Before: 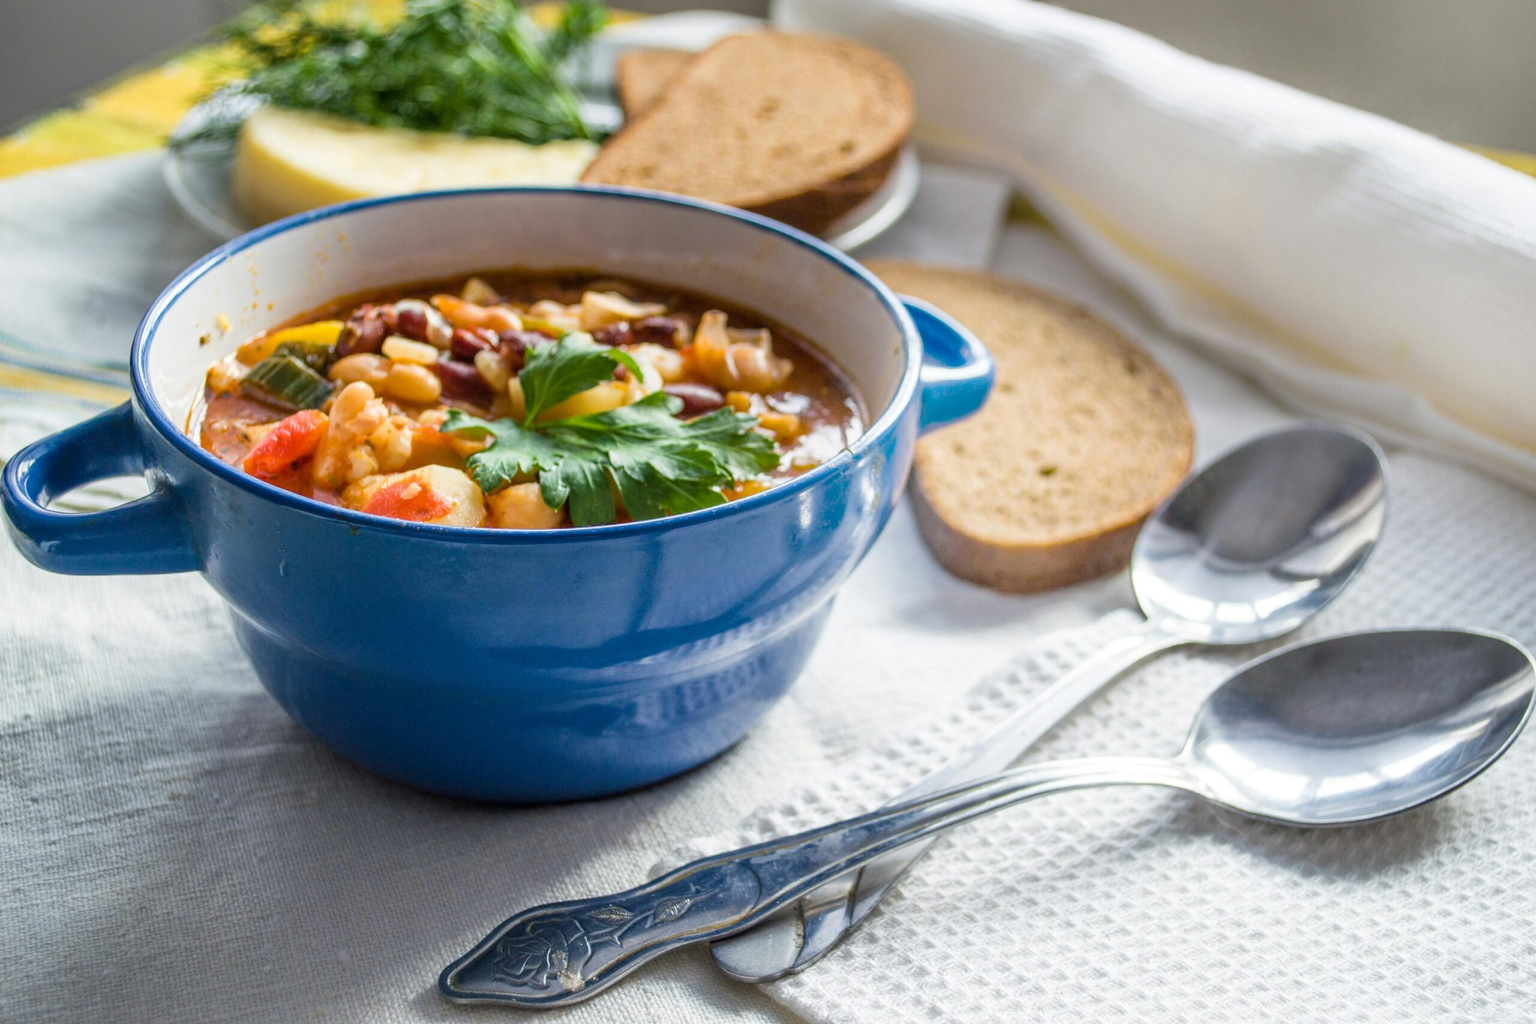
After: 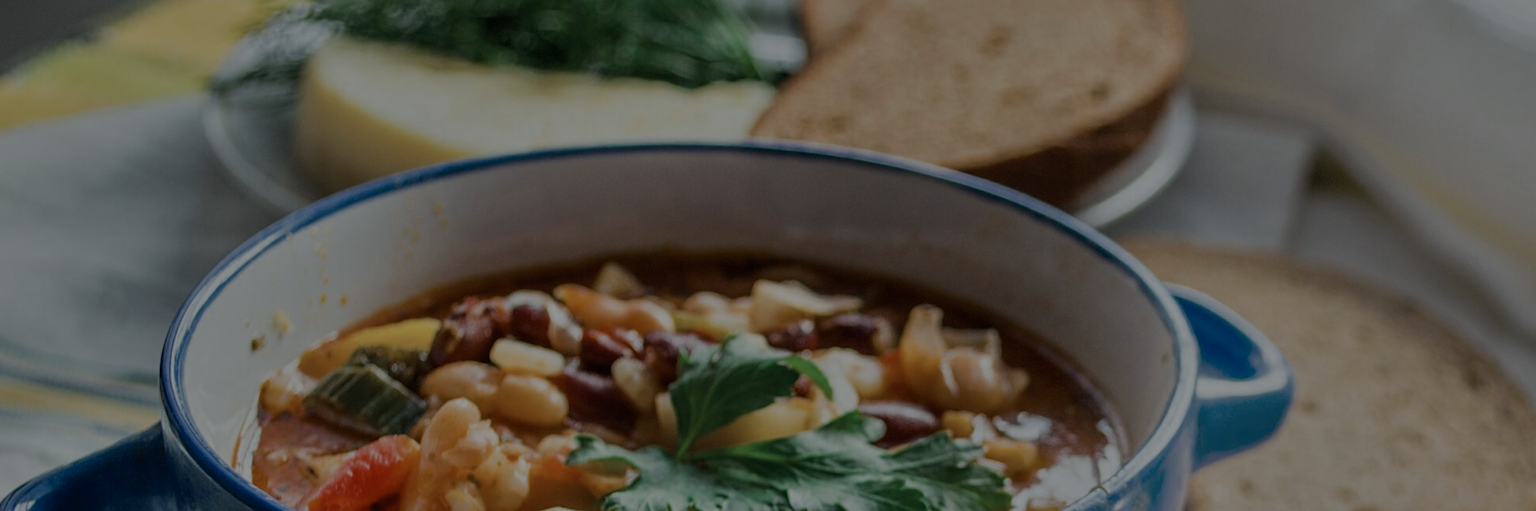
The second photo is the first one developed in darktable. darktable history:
color calibration: x 0.37, y 0.382, temperature 4313.32 K
color balance rgb: on, module defaults
tone equalizer: -8 EV -2 EV, -7 EV -2 EV, -6 EV -2 EV, -5 EV -2 EV, -4 EV -2 EV, -3 EV -2 EV, -2 EV -2 EV, -1 EV -1.63 EV, +0 EV -2 EV
color zones: curves: ch0 [(0, 0.5) (0.125, 0.4) (0.25, 0.5) (0.375, 0.4) (0.5, 0.4) (0.625, 0.35) (0.75, 0.35) (0.875, 0.5)]; ch1 [(0, 0.35) (0.125, 0.45) (0.25, 0.35) (0.375, 0.35) (0.5, 0.35) (0.625, 0.35) (0.75, 0.45) (0.875, 0.35)]; ch2 [(0, 0.6) (0.125, 0.5) (0.25, 0.5) (0.375, 0.6) (0.5, 0.6) (0.625, 0.5) (0.75, 0.5) (0.875, 0.5)]
crop: left 0.579%, top 7.627%, right 23.167%, bottom 54.275%
sharpen: amount 0.2
white balance: red 1.029, blue 0.92
